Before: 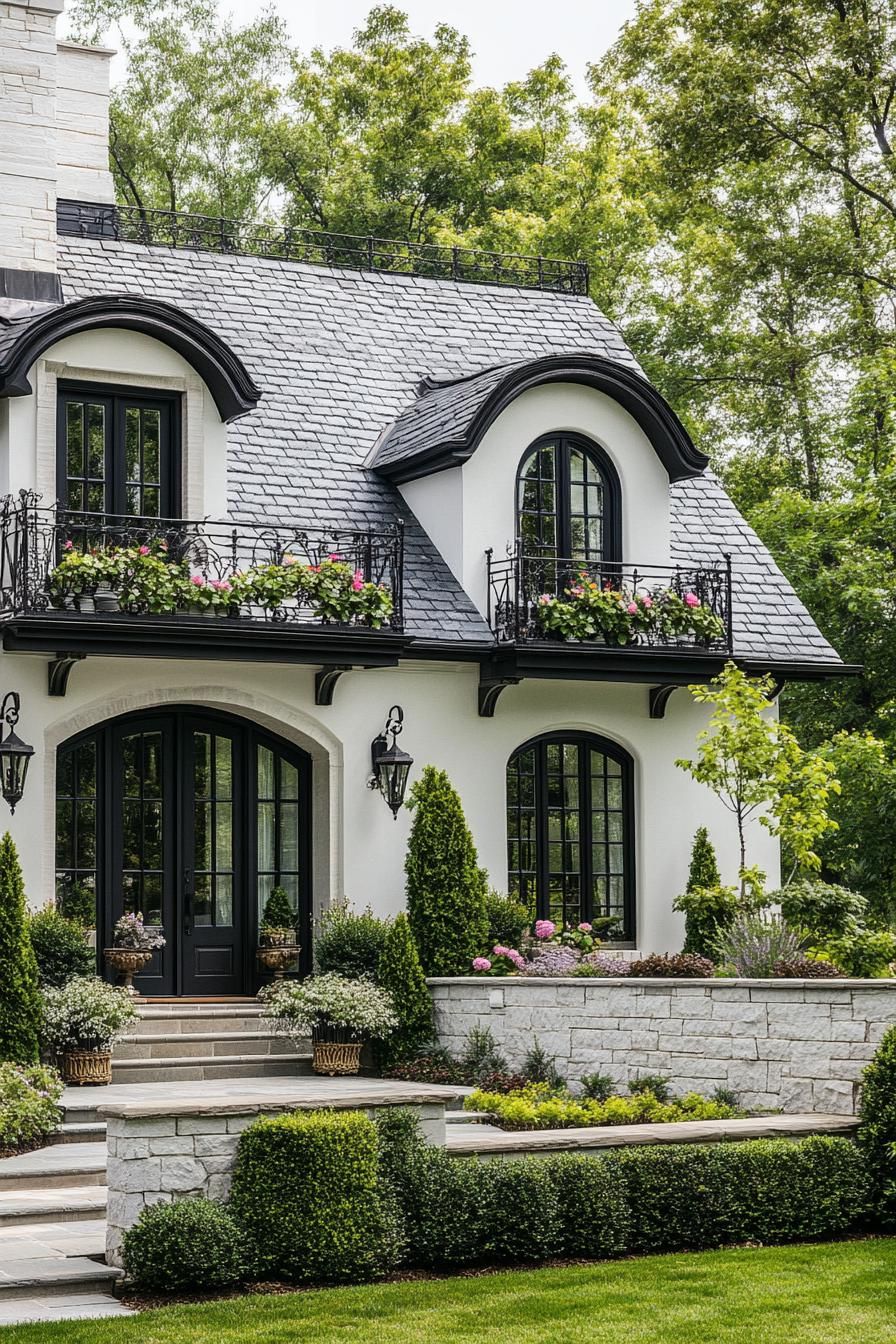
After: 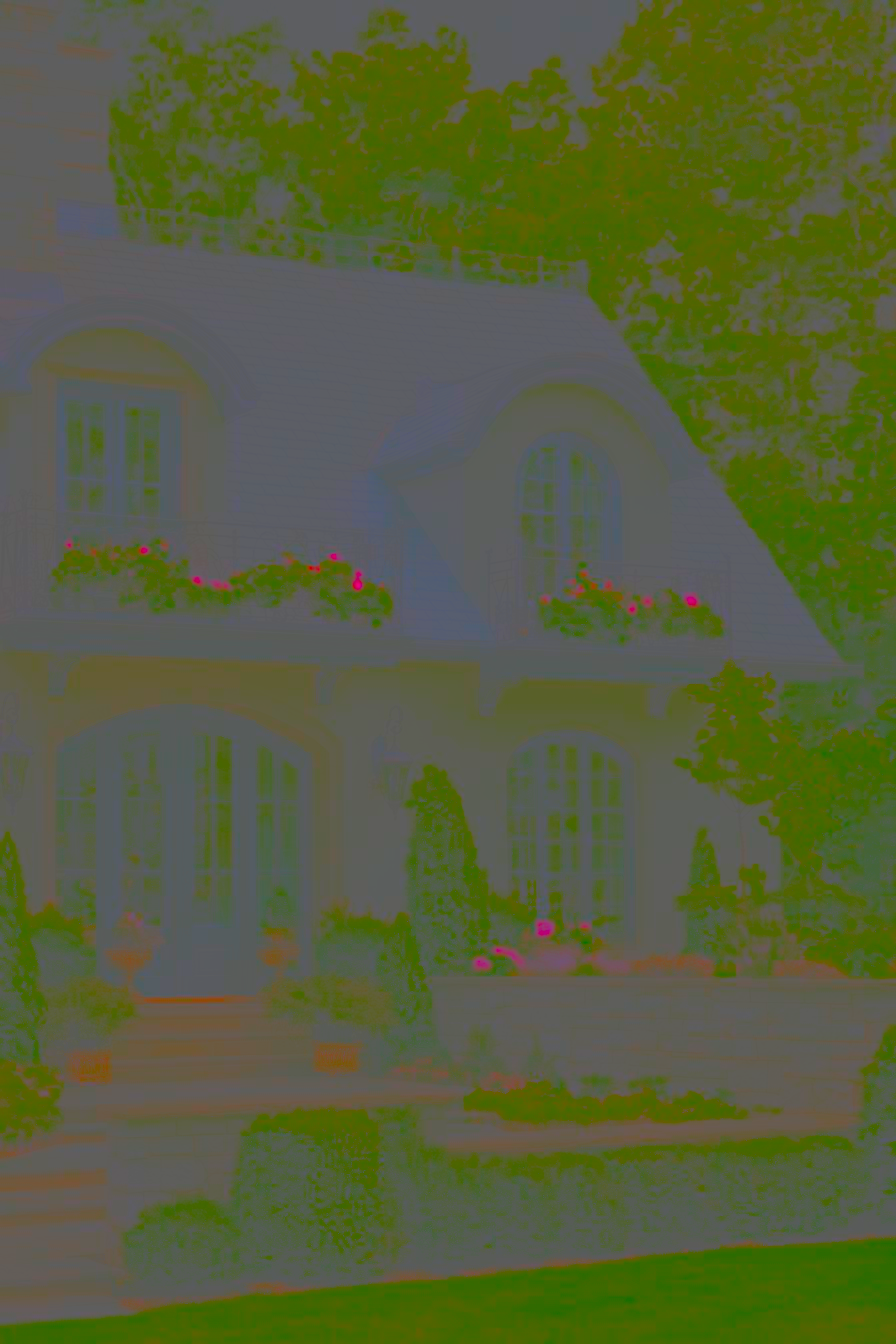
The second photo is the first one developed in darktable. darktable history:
contrast brightness saturation: contrast -0.988, brightness -0.173, saturation 0.744
tone equalizer: edges refinement/feathering 500, mask exposure compensation -1.57 EV, preserve details no
local contrast: on, module defaults
